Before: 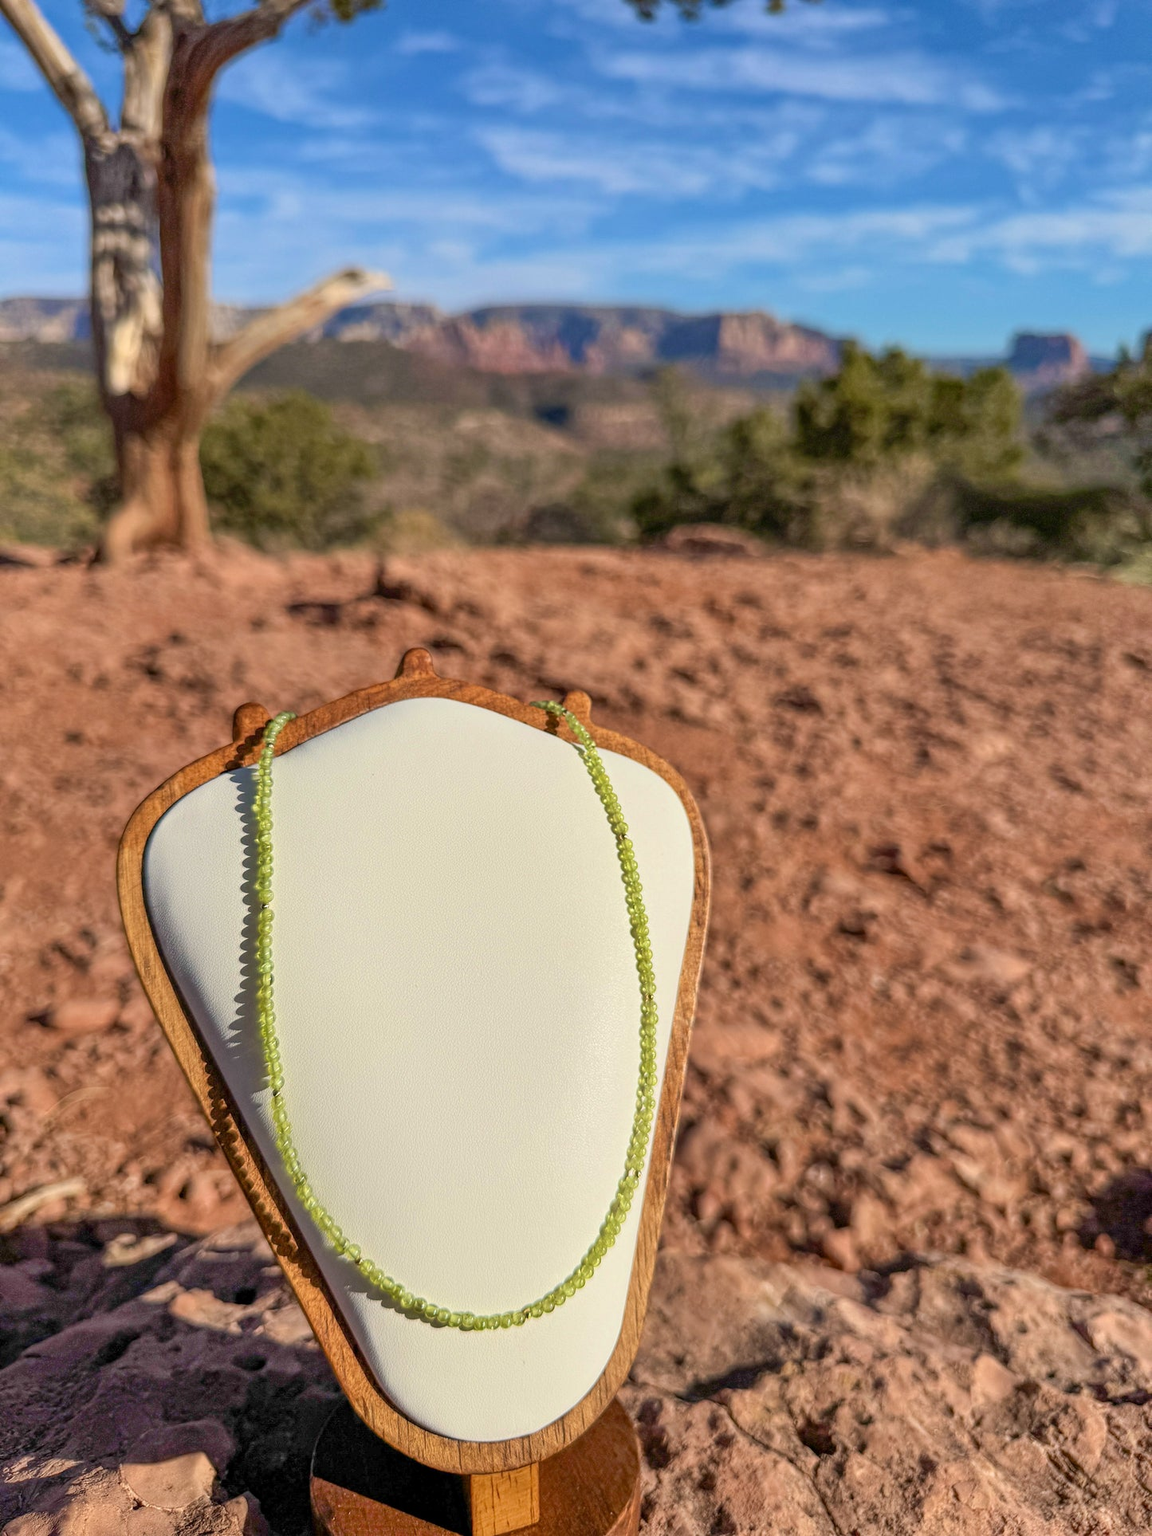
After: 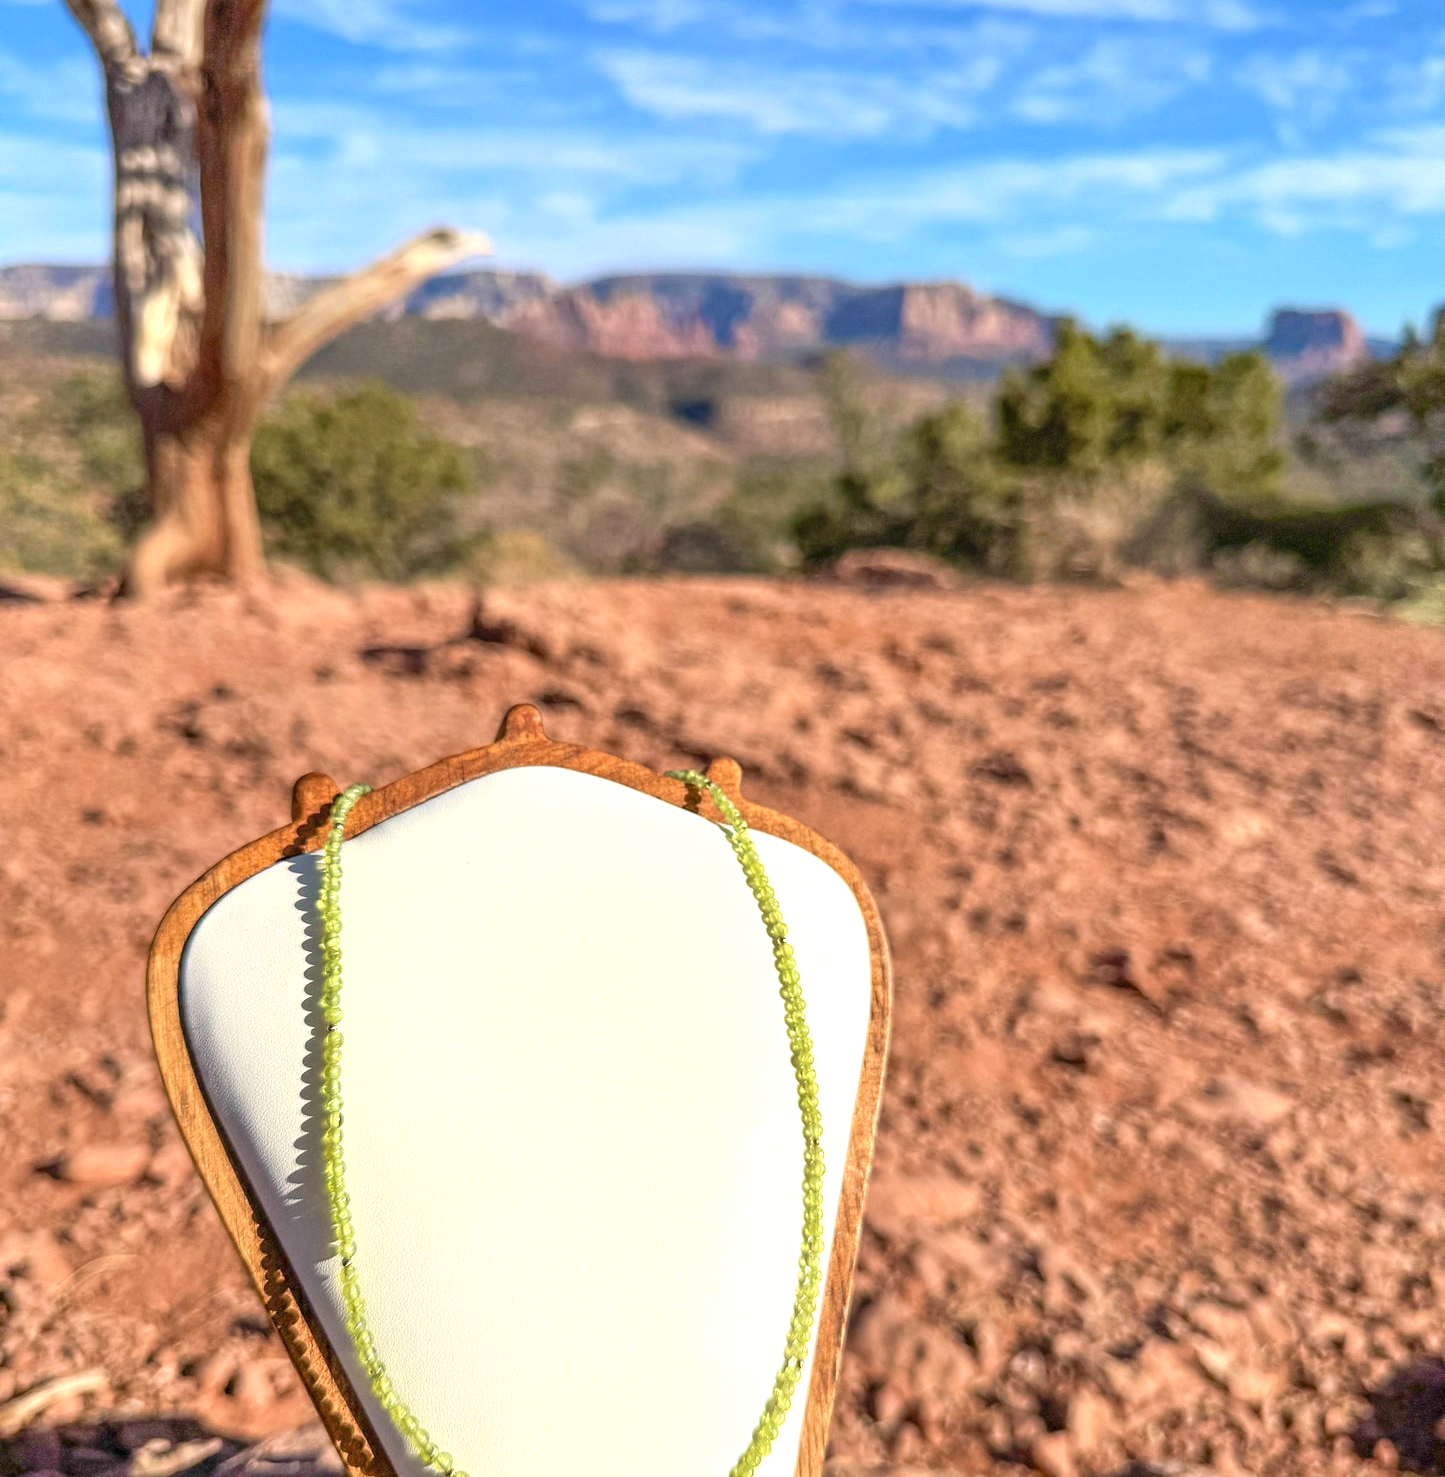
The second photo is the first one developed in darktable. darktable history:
crop: top 5.667%, bottom 17.637%
exposure: black level correction 0, exposure 0.7 EV, compensate exposure bias true, compensate highlight preservation false
